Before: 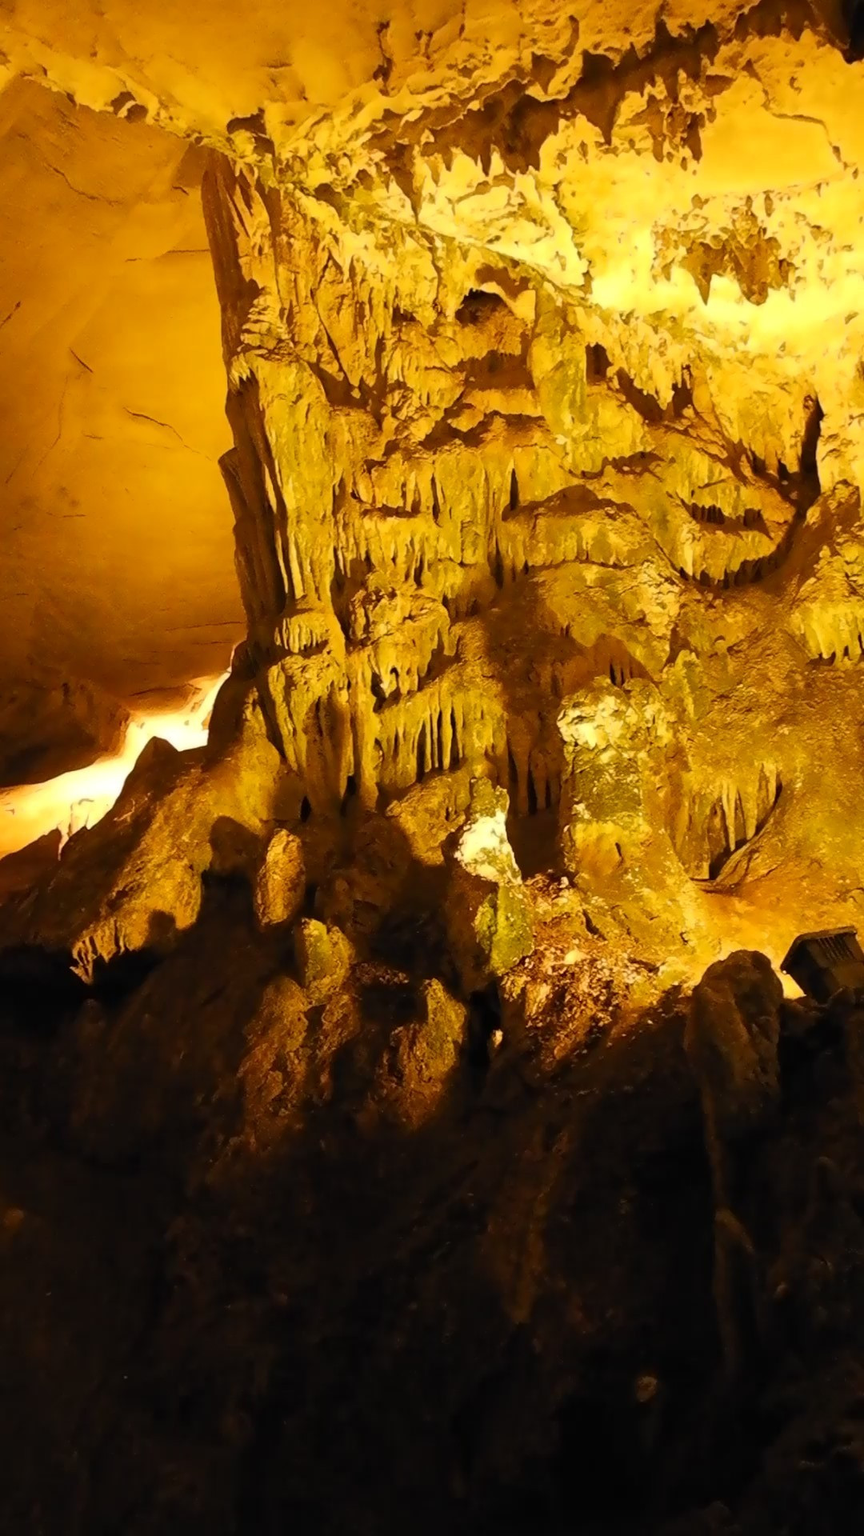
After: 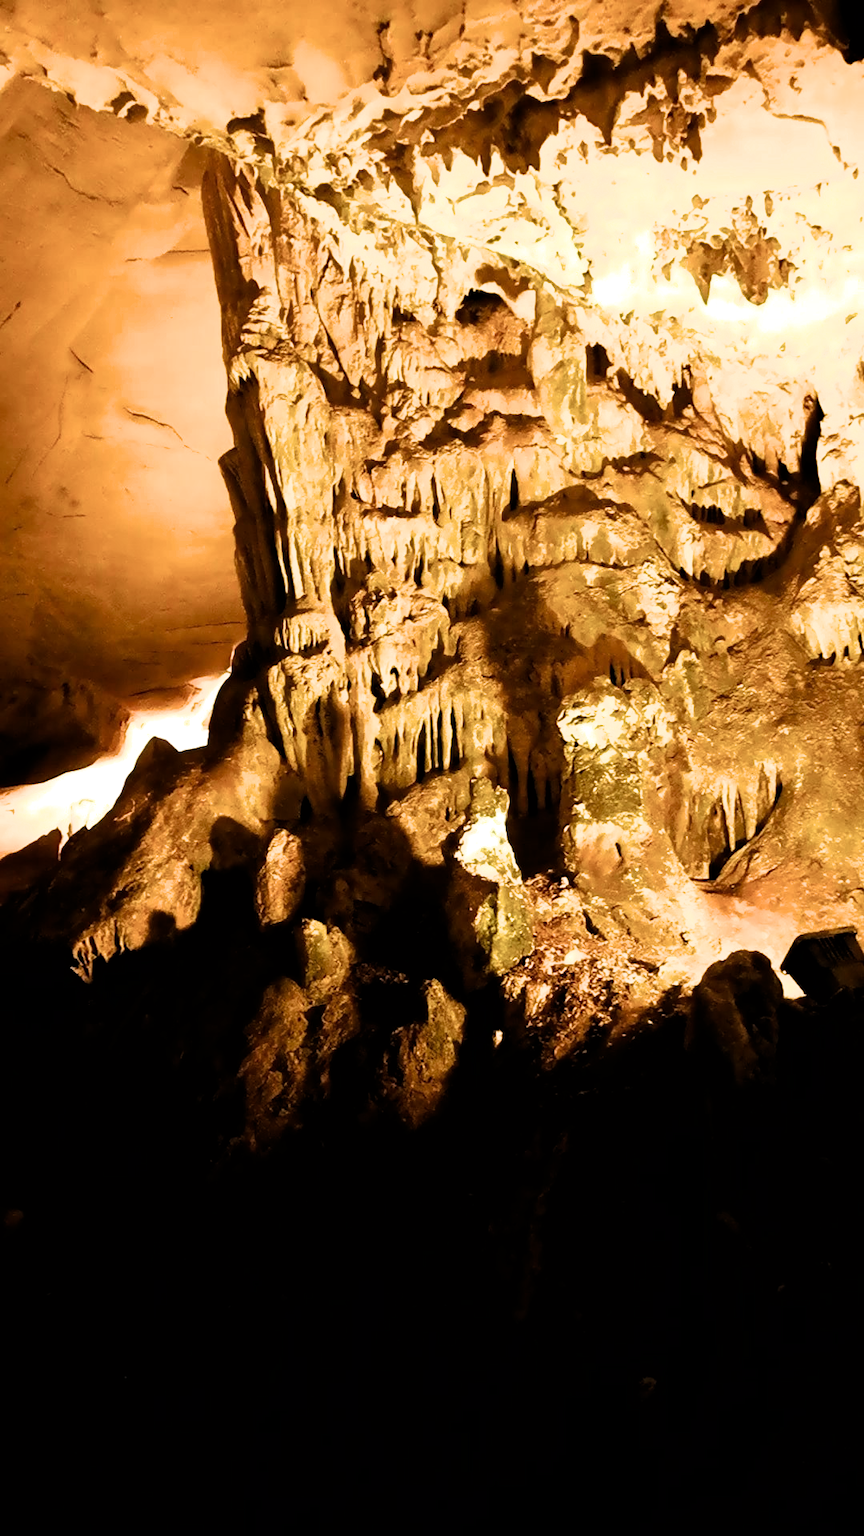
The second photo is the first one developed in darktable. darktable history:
filmic rgb: black relative exposure -8.26 EV, white relative exposure 2.22 EV, hardness 7.07, latitude 85.47%, contrast 1.688, highlights saturation mix -3.28%, shadows ↔ highlights balance -2.25%
